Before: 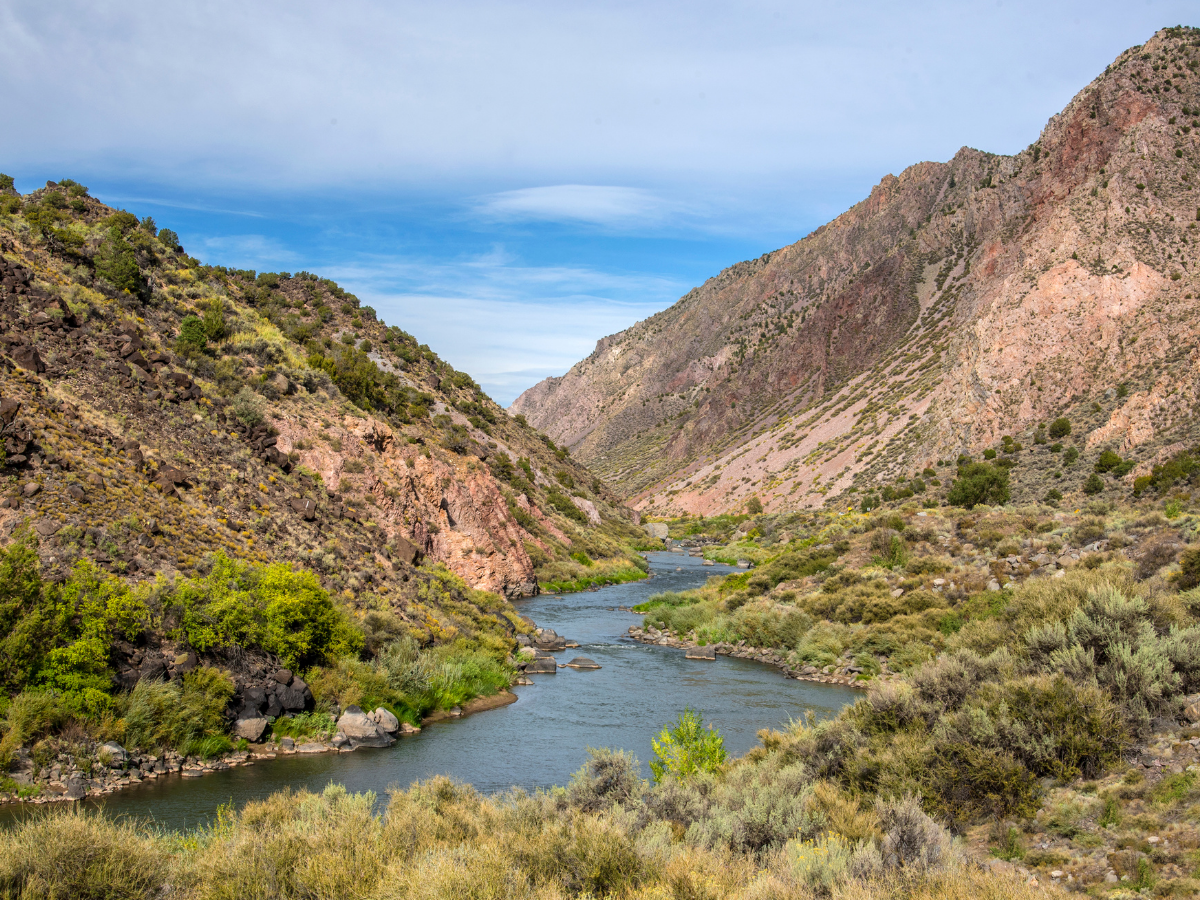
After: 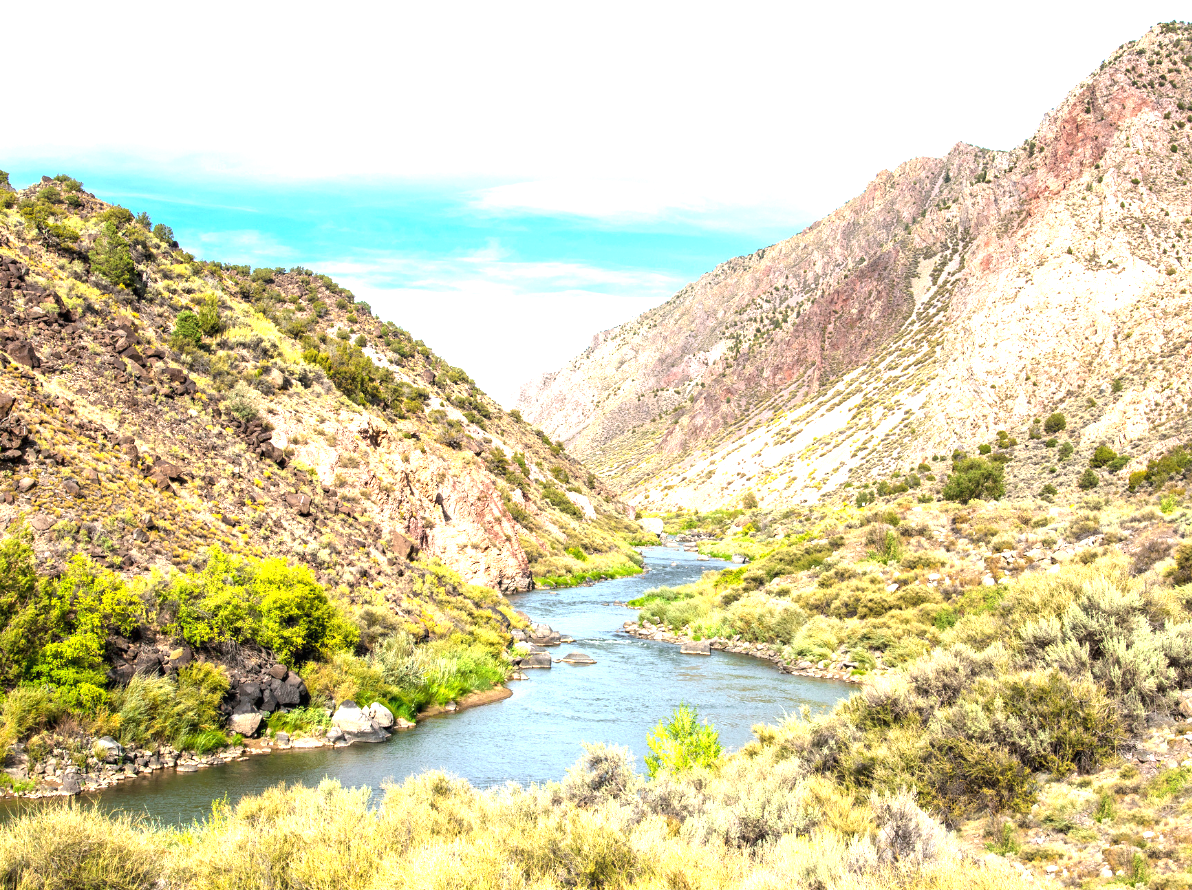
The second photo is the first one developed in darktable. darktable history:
exposure: black level correction 0, exposure 1.676 EV, compensate exposure bias true, compensate highlight preservation false
levels: mode automatic, levels [0.052, 0.496, 0.908]
crop: left 0.437%, top 0.64%, right 0.161%, bottom 0.385%
